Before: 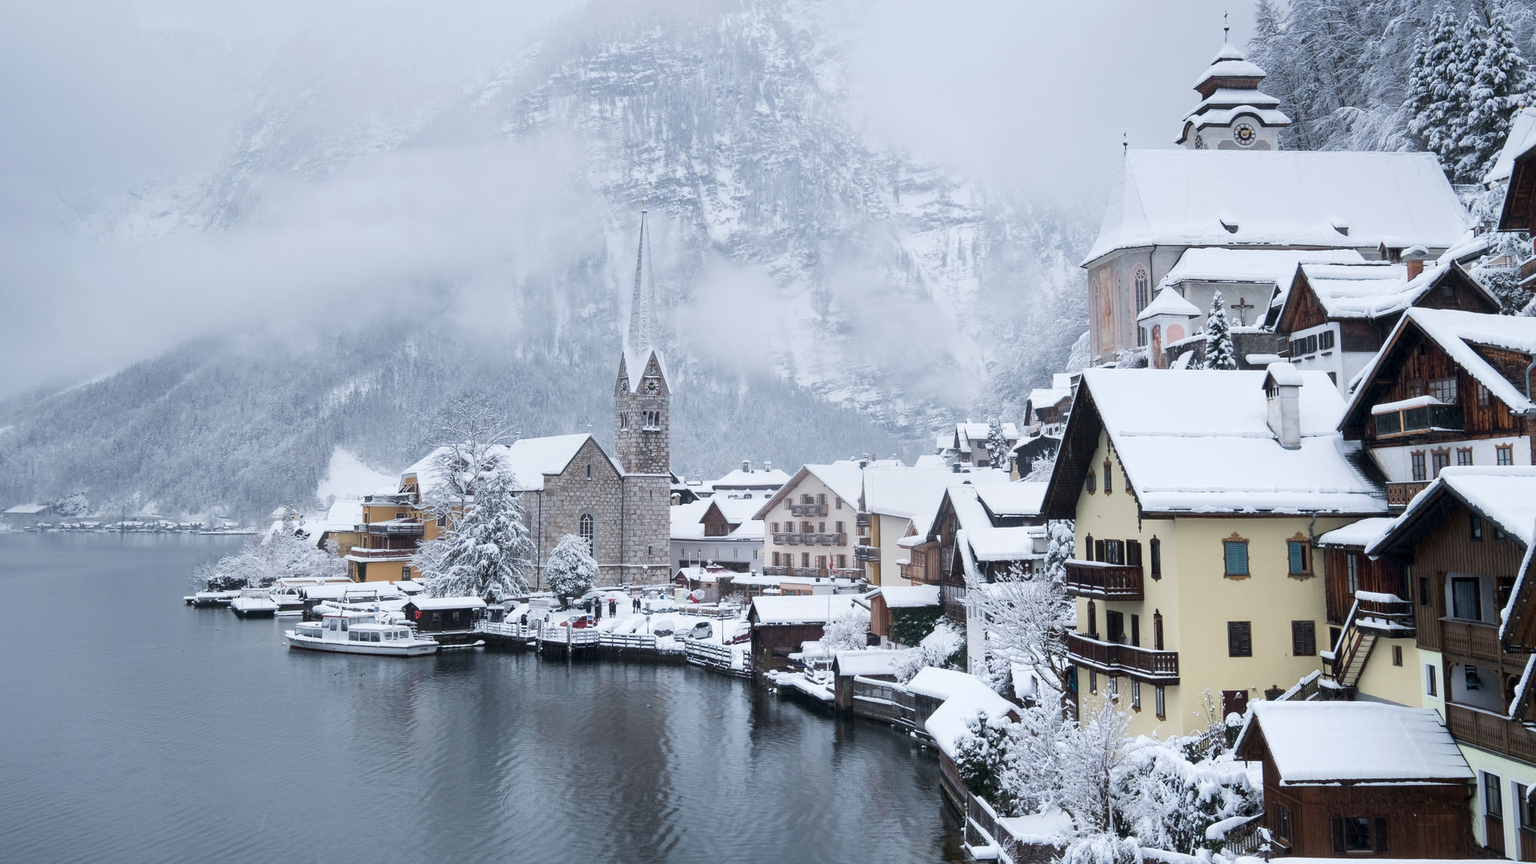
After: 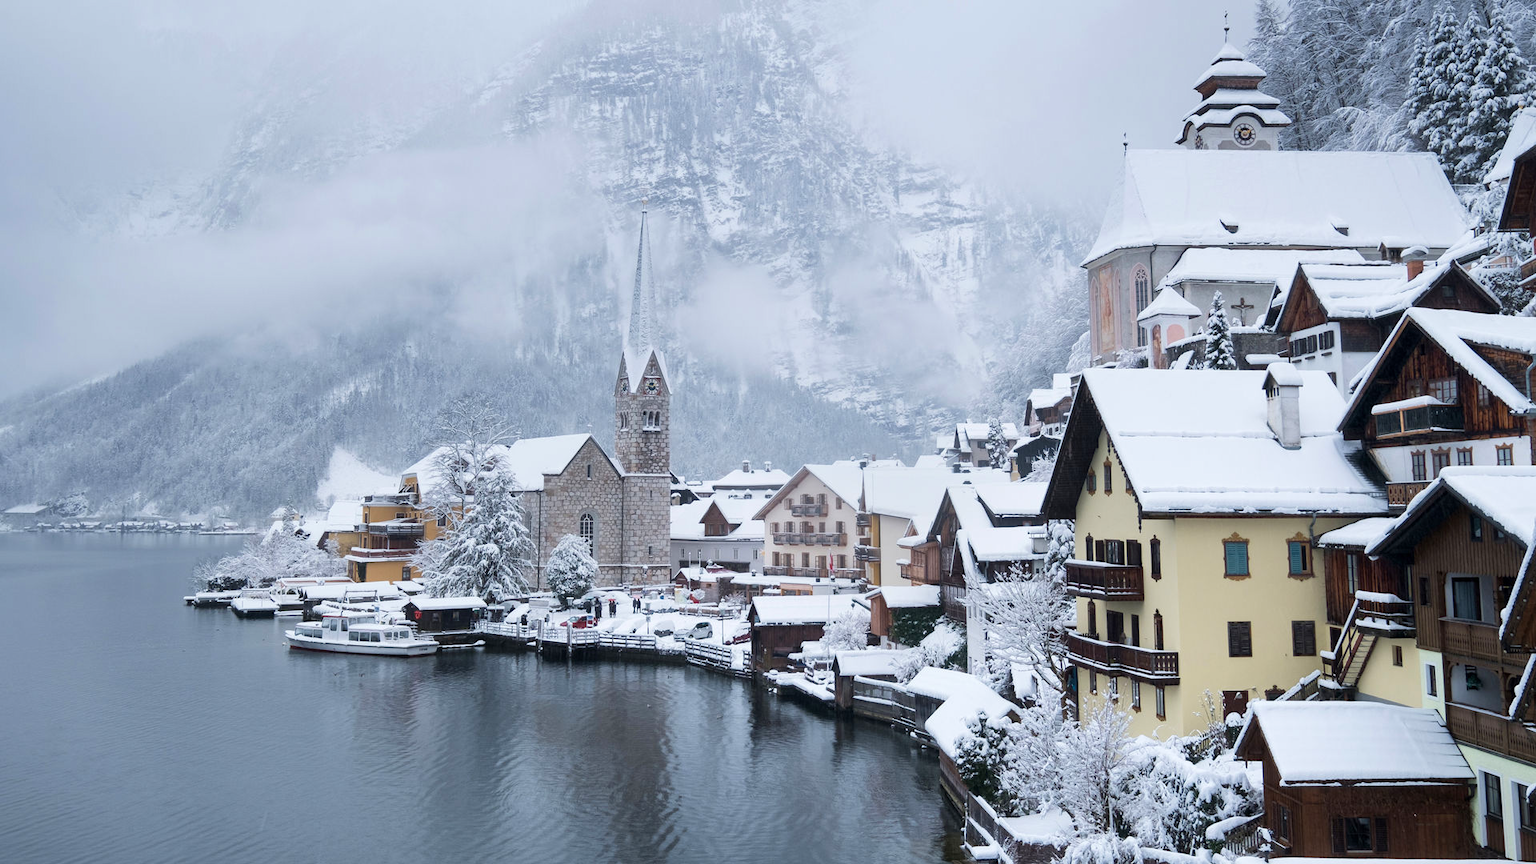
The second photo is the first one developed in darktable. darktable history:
velvia: strength 15.3%
